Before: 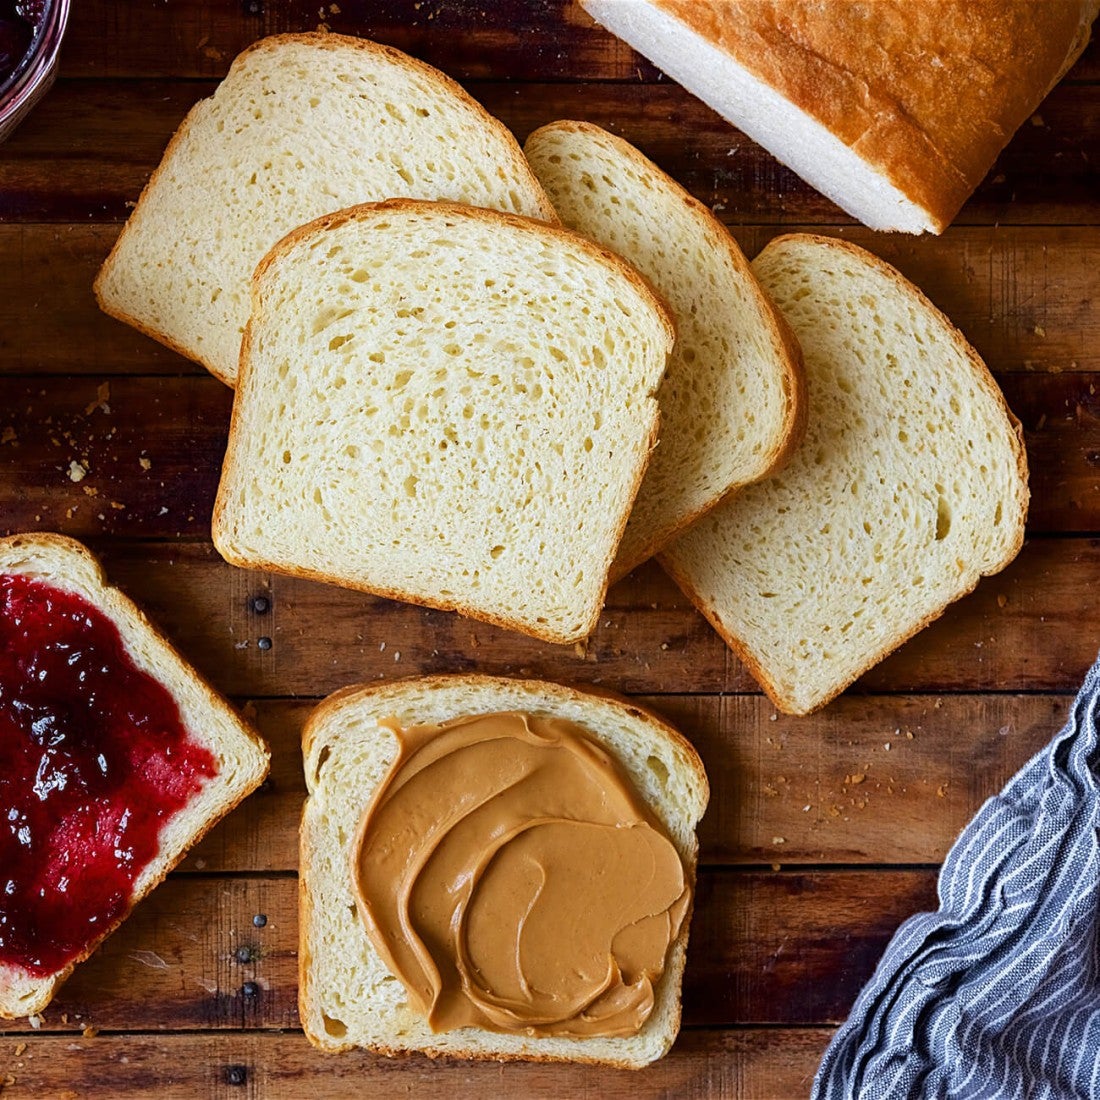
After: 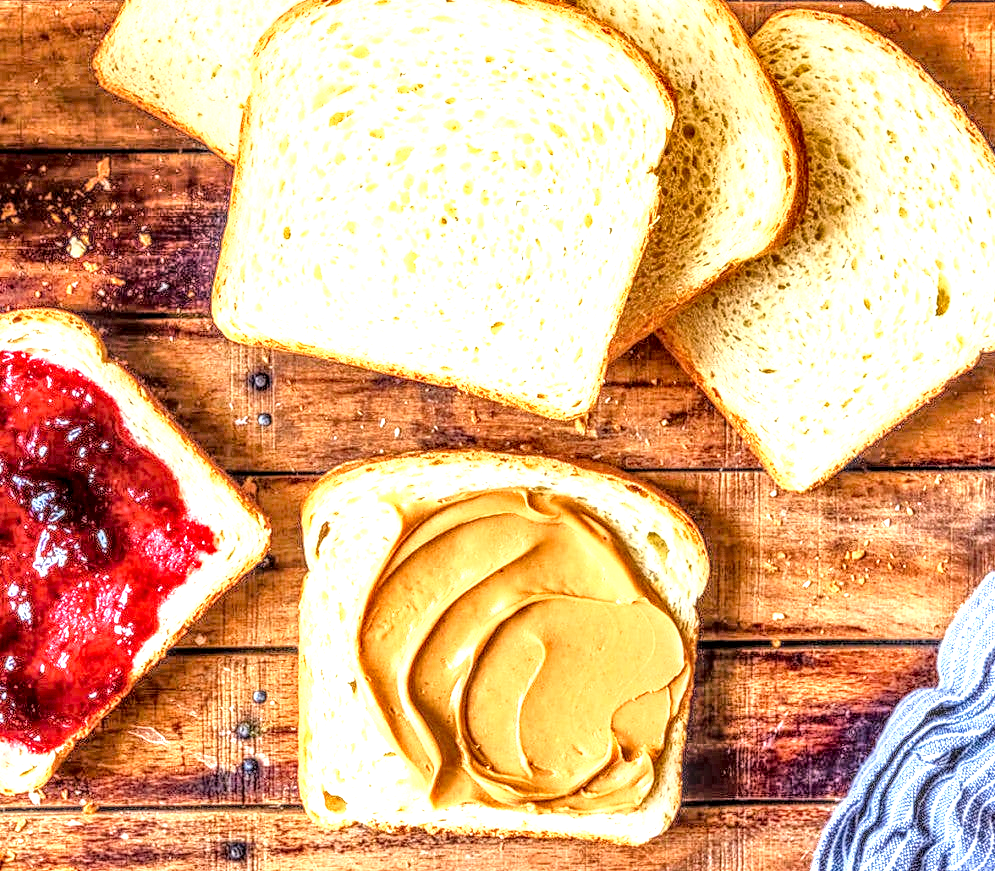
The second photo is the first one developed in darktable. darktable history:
tone equalizer: -7 EV 0.148 EV, -6 EV 0.597 EV, -5 EV 1.17 EV, -4 EV 1.31 EV, -3 EV 1.15 EV, -2 EV 0.6 EV, -1 EV 0.146 EV
local contrast: highlights 2%, shadows 2%, detail 298%, midtone range 0.302
base curve: curves: ch0 [(0, 0) (0.028, 0.03) (0.121, 0.232) (0.46, 0.748) (0.859, 0.968) (1, 1)]
crop: top 20.448%, right 9.456%, bottom 0.305%
exposure: black level correction 0, exposure 1.389 EV, compensate highlight preservation false
